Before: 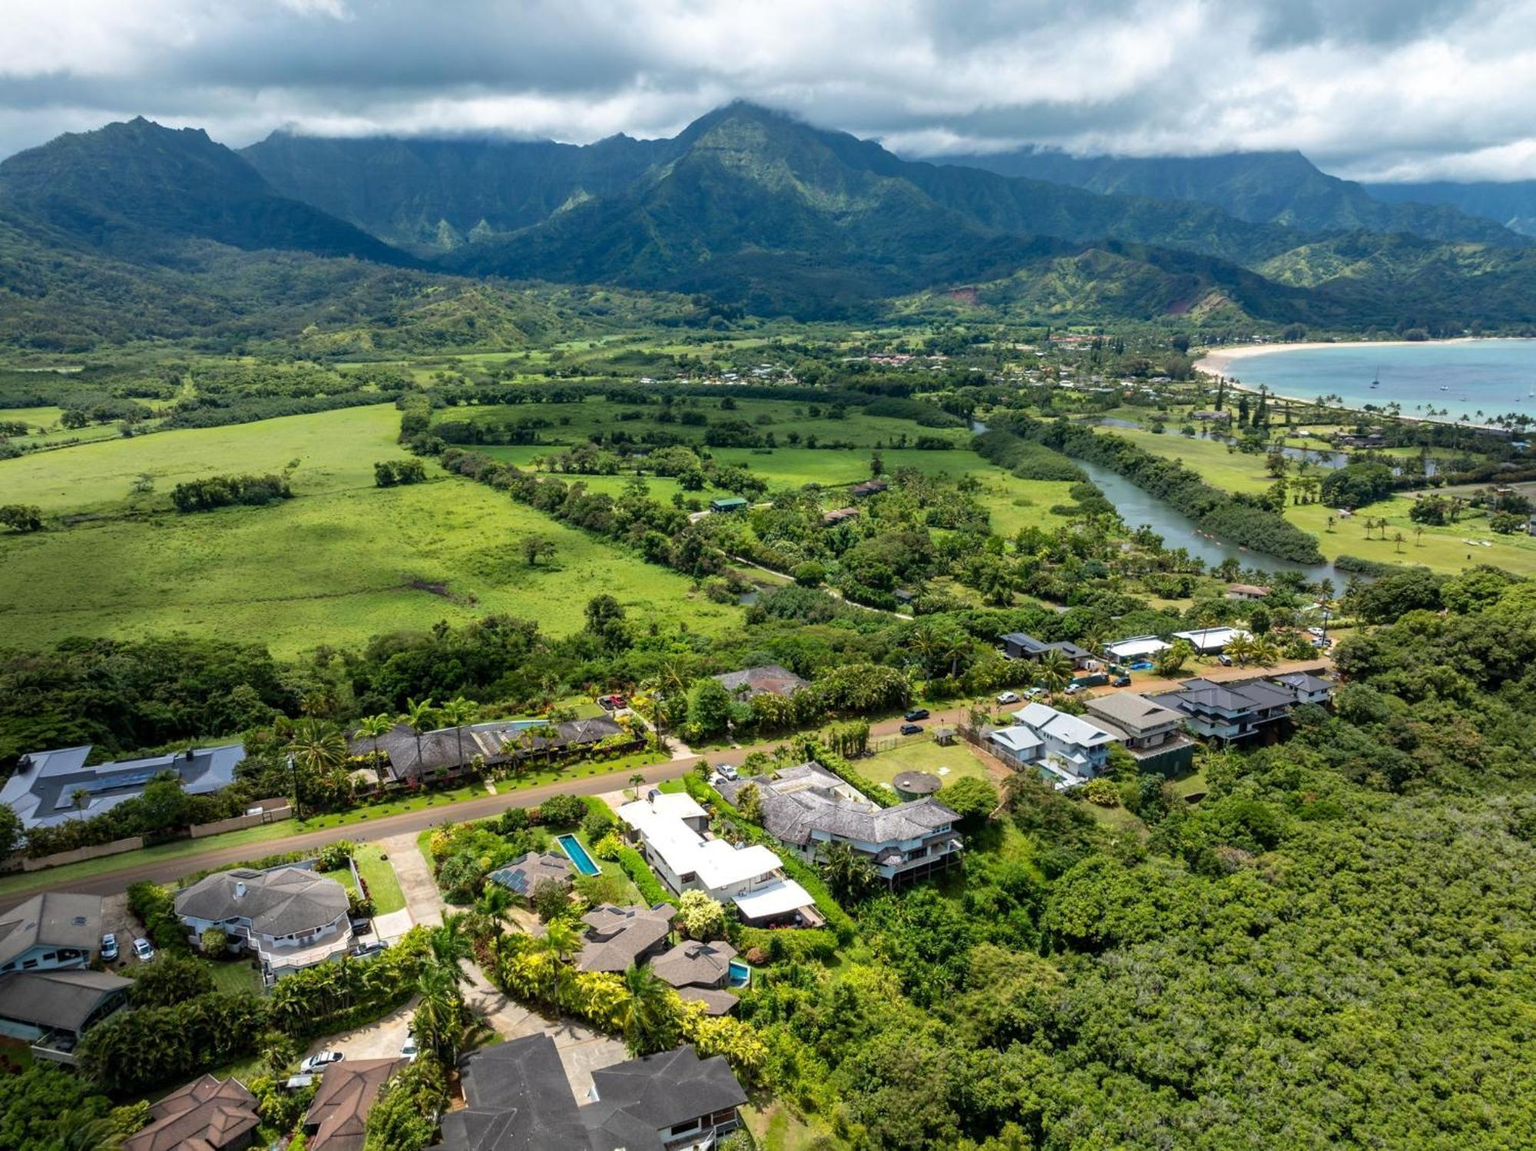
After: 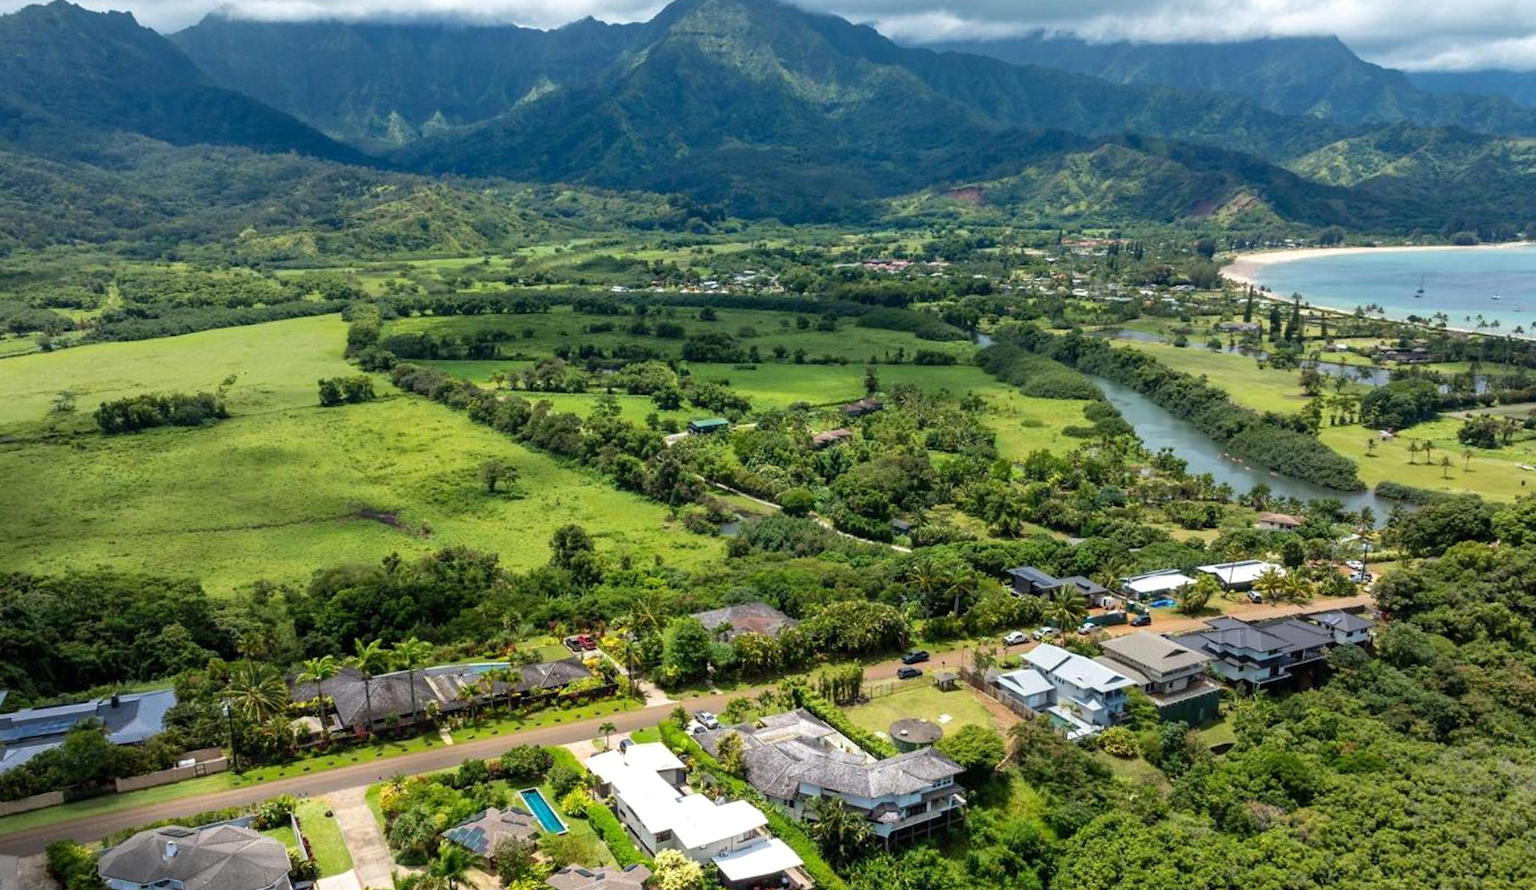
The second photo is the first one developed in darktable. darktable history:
exposure: exposure 0.078 EV, compensate highlight preservation false
crop: left 5.596%, top 10.314%, right 3.534%, bottom 19.395%
